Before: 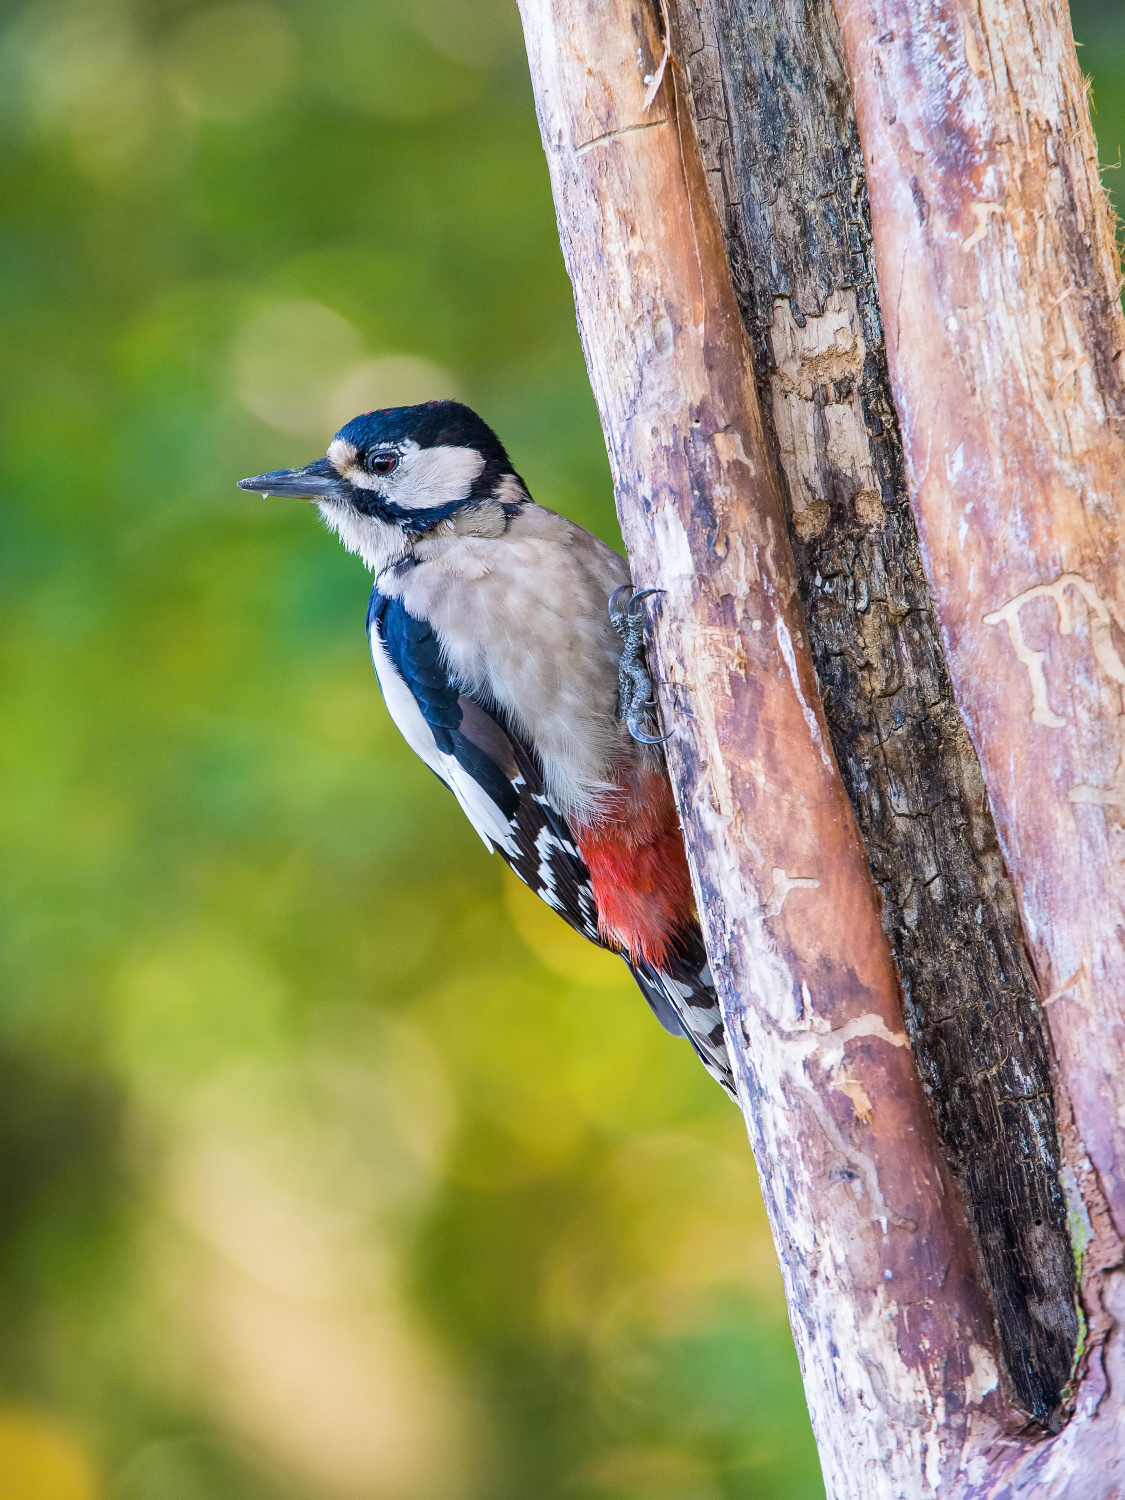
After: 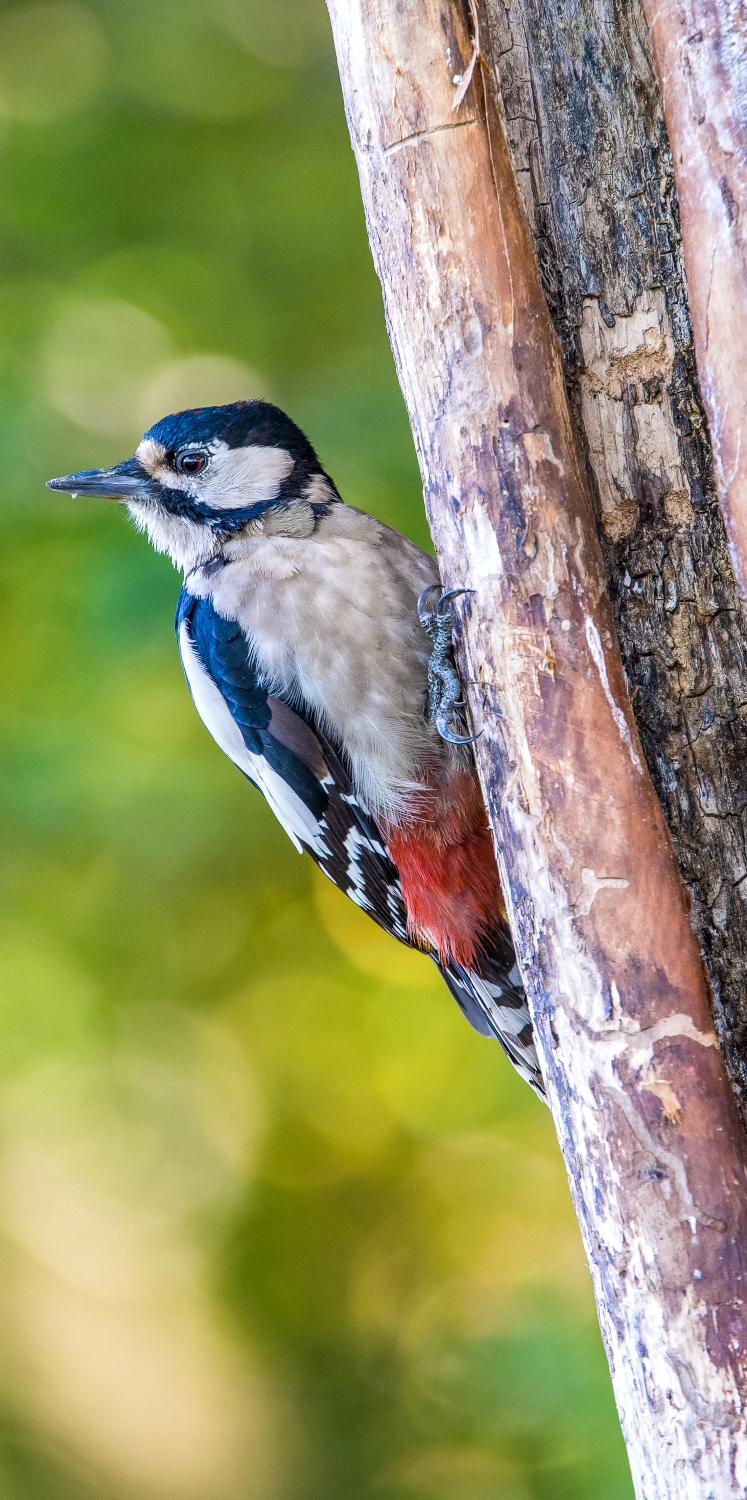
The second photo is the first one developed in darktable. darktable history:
color zones: curves: ch0 [(0.068, 0.464) (0.25, 0.5) (0.48, 0.508) (0.75, 0.536) (0.886, 0.476) (0.967, 0.456)]; ch1 [(0.066, 0.456) (0.25, 0.5) (0.616, 0.508) (0.746, 0.56) (0.934, 0.444)]
local contrast: on, module defaults
tone equalizer: on, module defaults
crop: left 17.01%, right 16.554%
